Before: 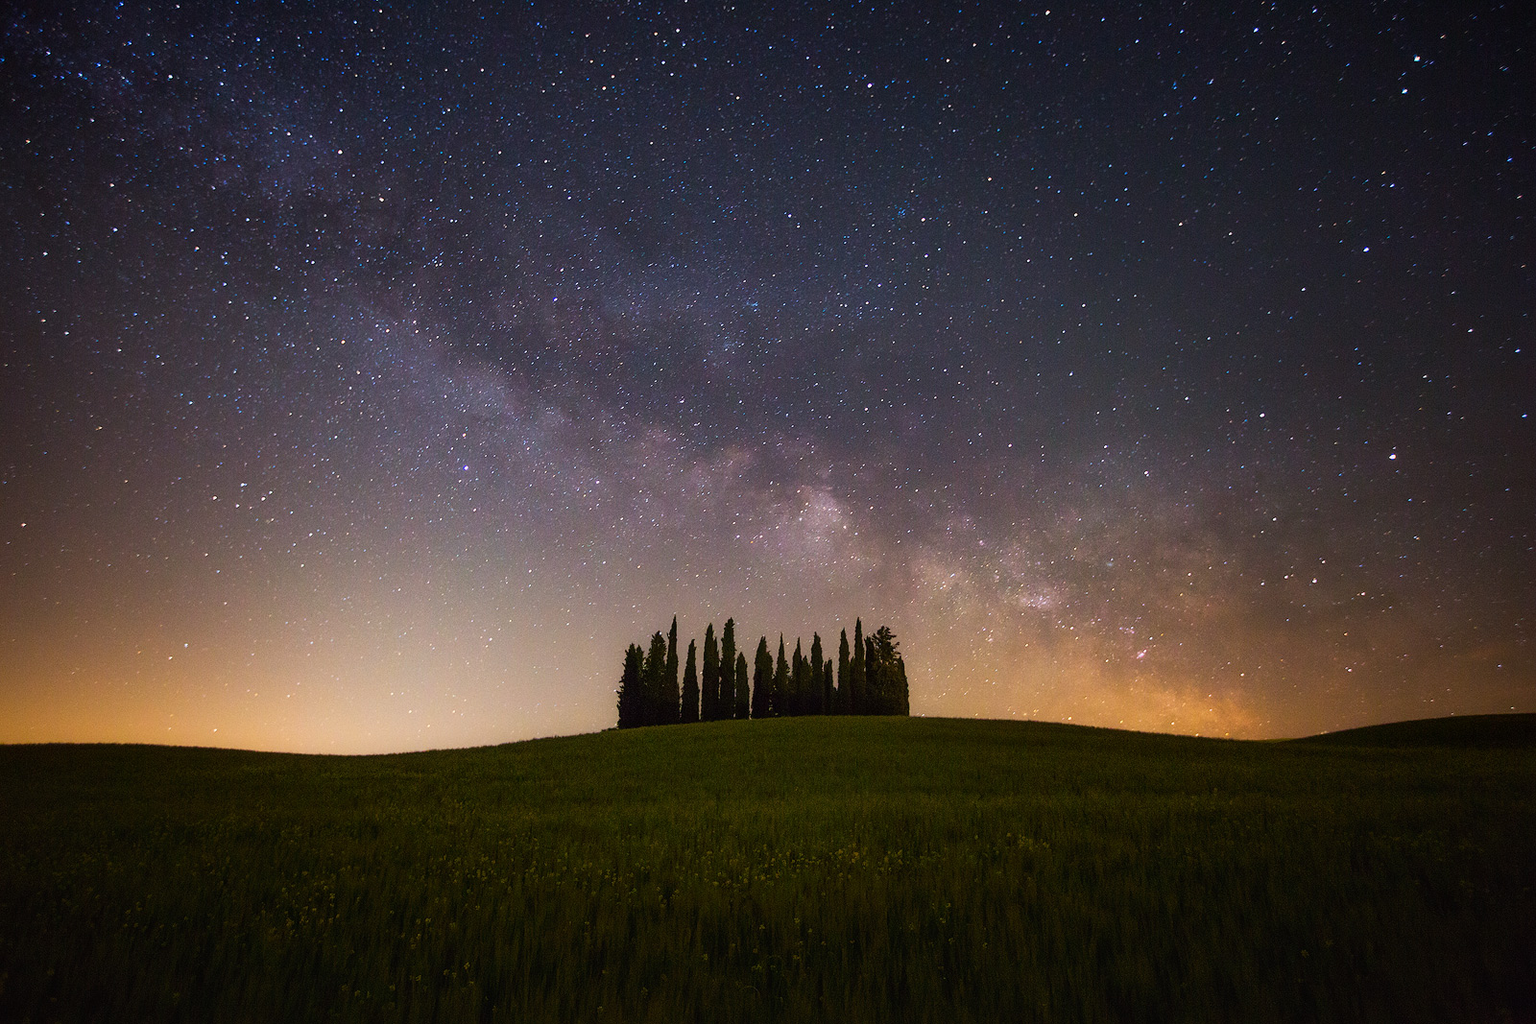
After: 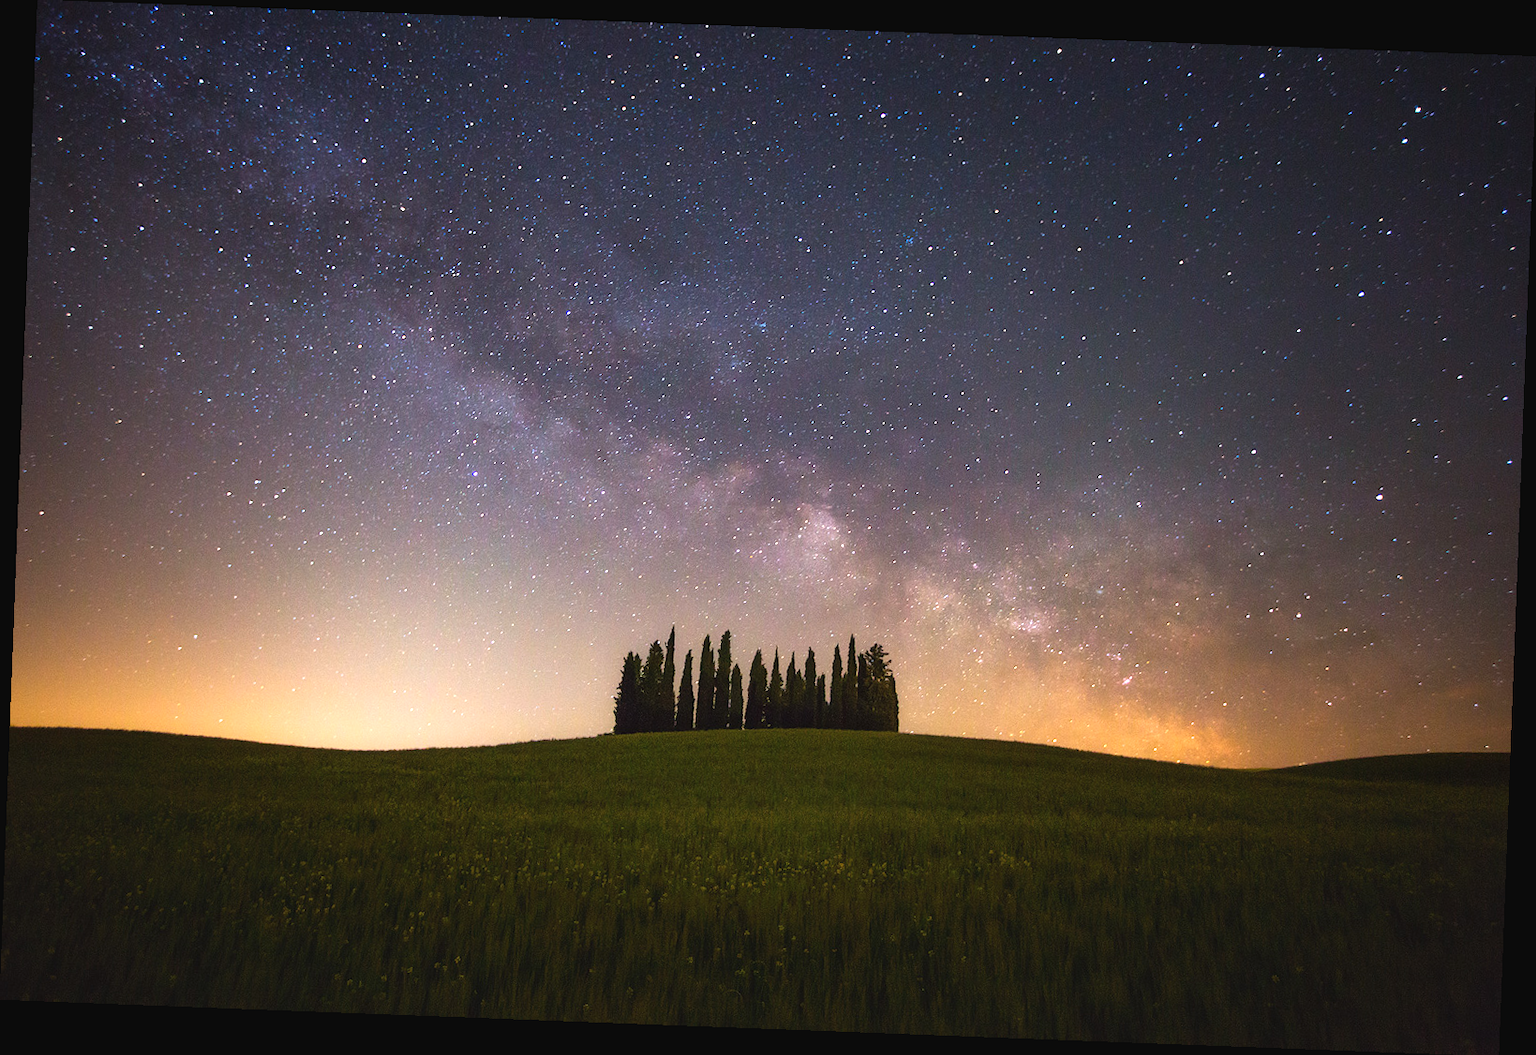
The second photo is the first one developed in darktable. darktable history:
rotate and perspective: rotation 2.17°, automatic cropping off
exposure: black level correction -0.002, exposure 0.708 EV, compensate exposure bias true, compensate highlight preservation false
